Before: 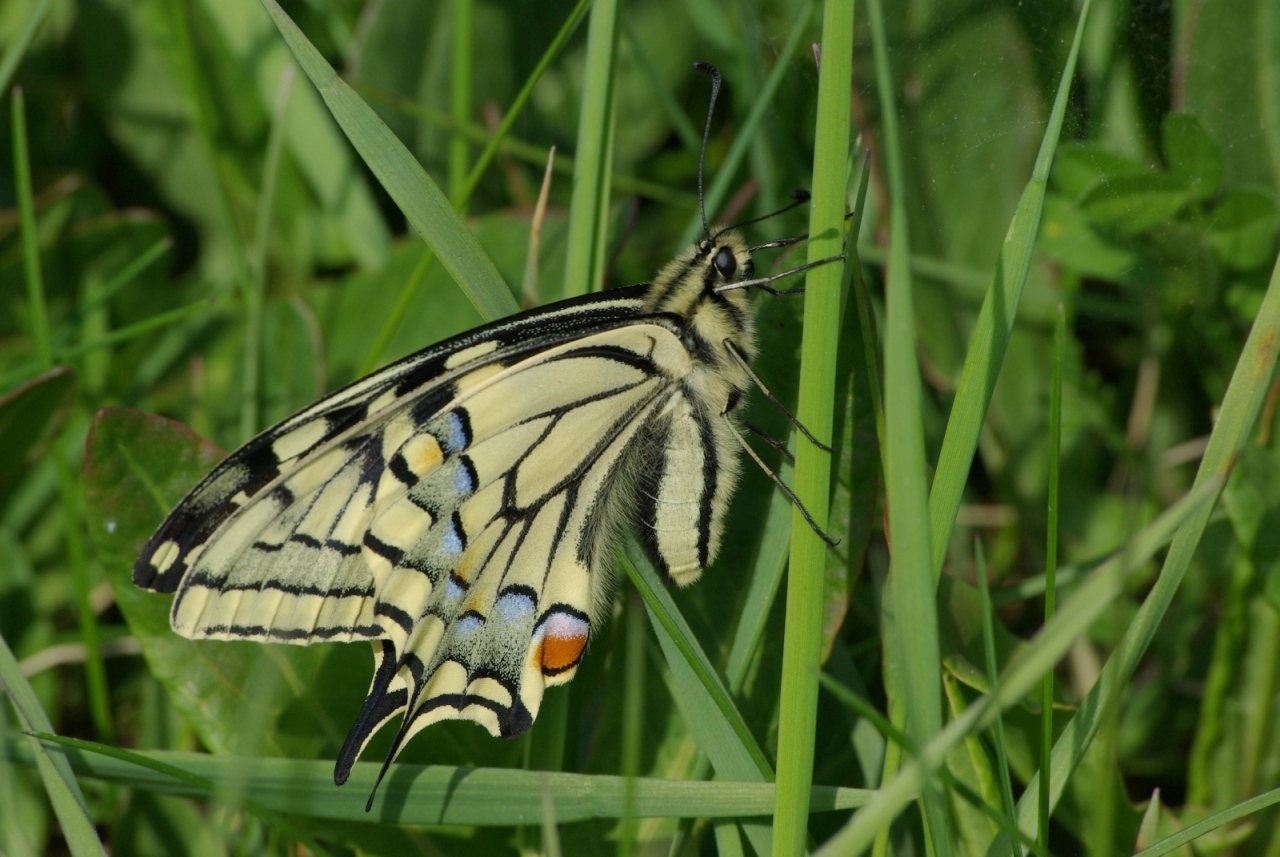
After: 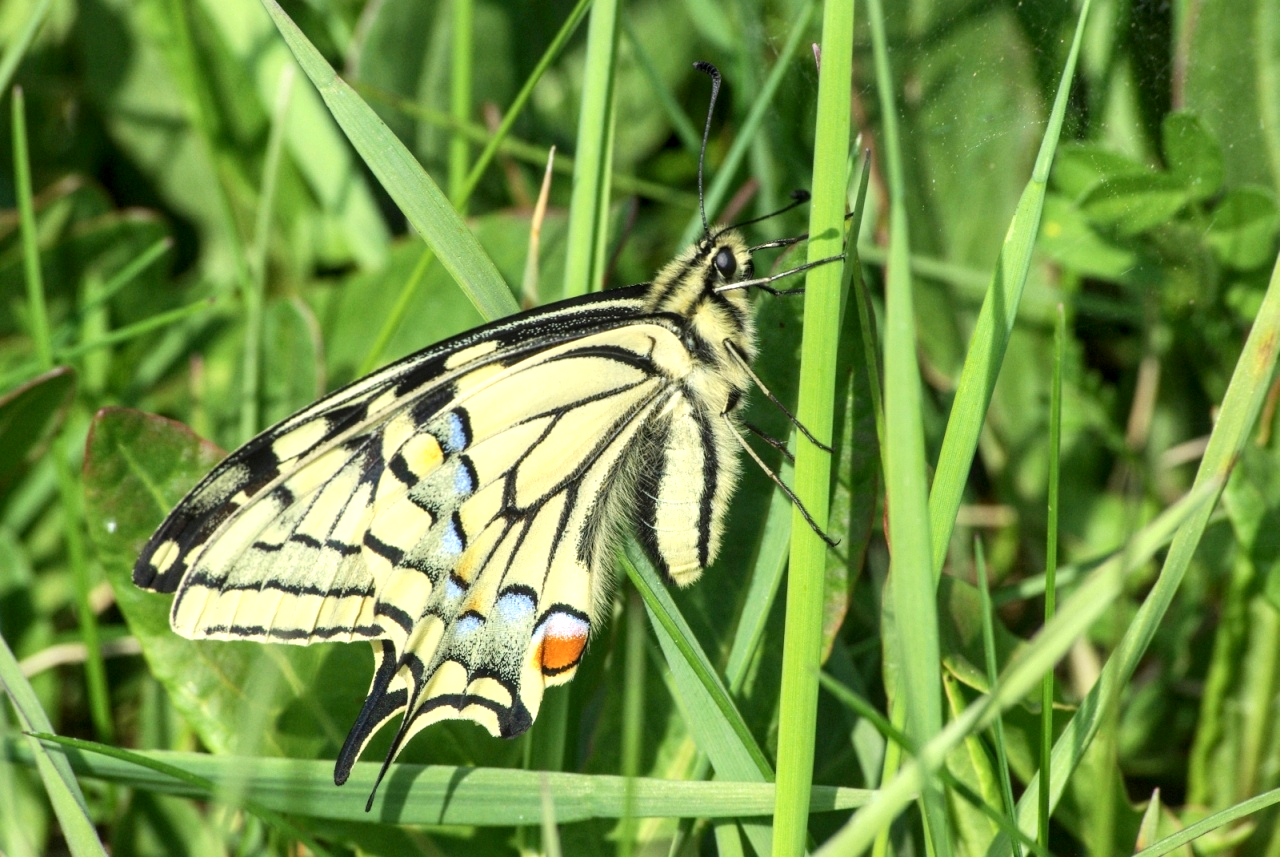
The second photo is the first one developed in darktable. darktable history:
exposure: exposure 1.089 EV, compensate highlight preservation false
tone curve: curves: ch0 [(0, 0) (0.003, 0.003) (0.011, 0.011) (0.025, 0.025) (0.044, 0.044) (0.069, 0.069) (0.1, 0.099) (0.136, 0.135) (0.177, 0.176) (0.224, 0.223) (0.277, 0.275) (0.335, 0.333) (0.399, 0.396) (0.468, 0.465) (0.543, 0.541) (0.623, 0.622) (0.709, 0.708) (0.801, 0.8) (0.898, 0.897) (1, 1)], color space Lab, independent channels, preserve colors none
contrast brightness saturation: contrast 0.152, brightness 0.055
local contrast: detail 130%
